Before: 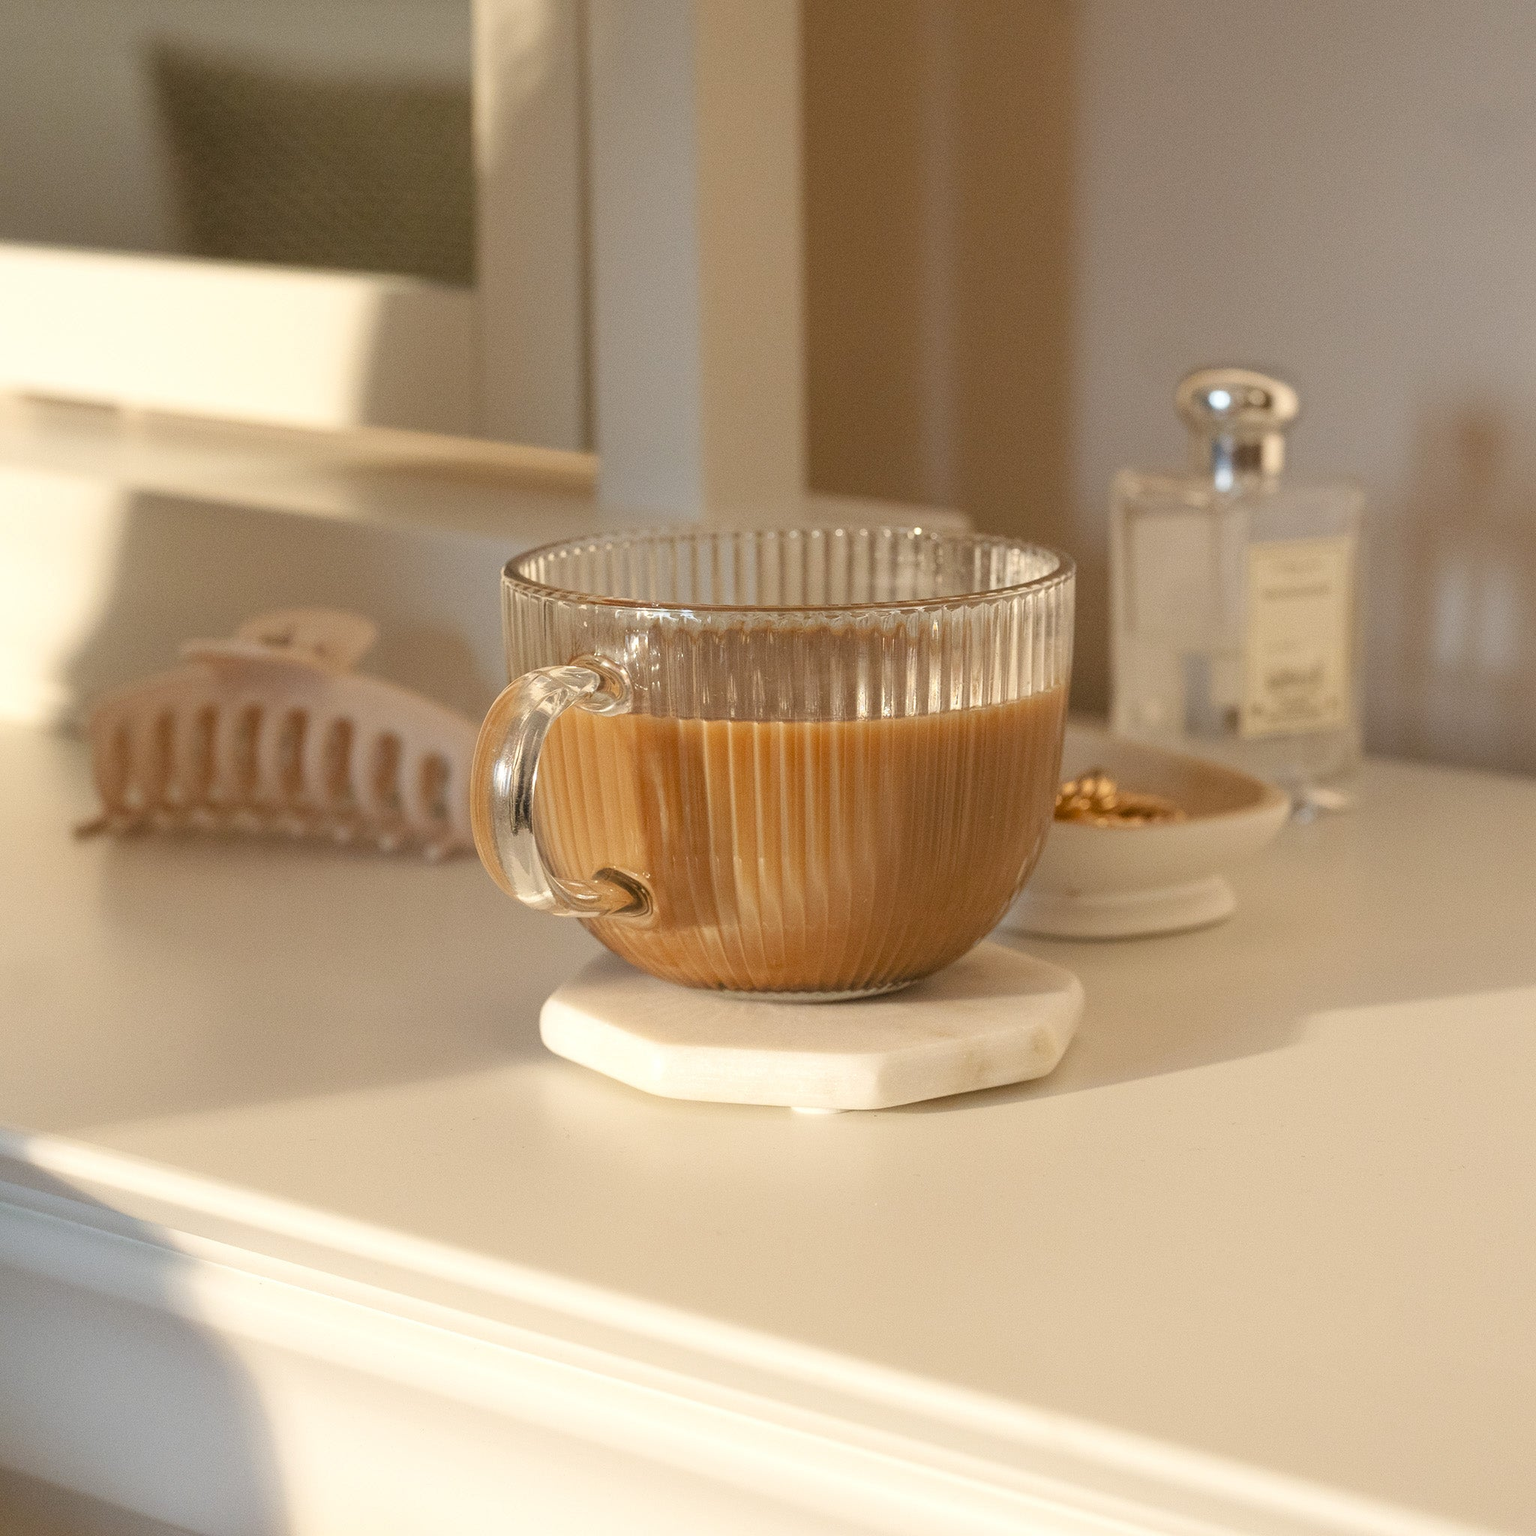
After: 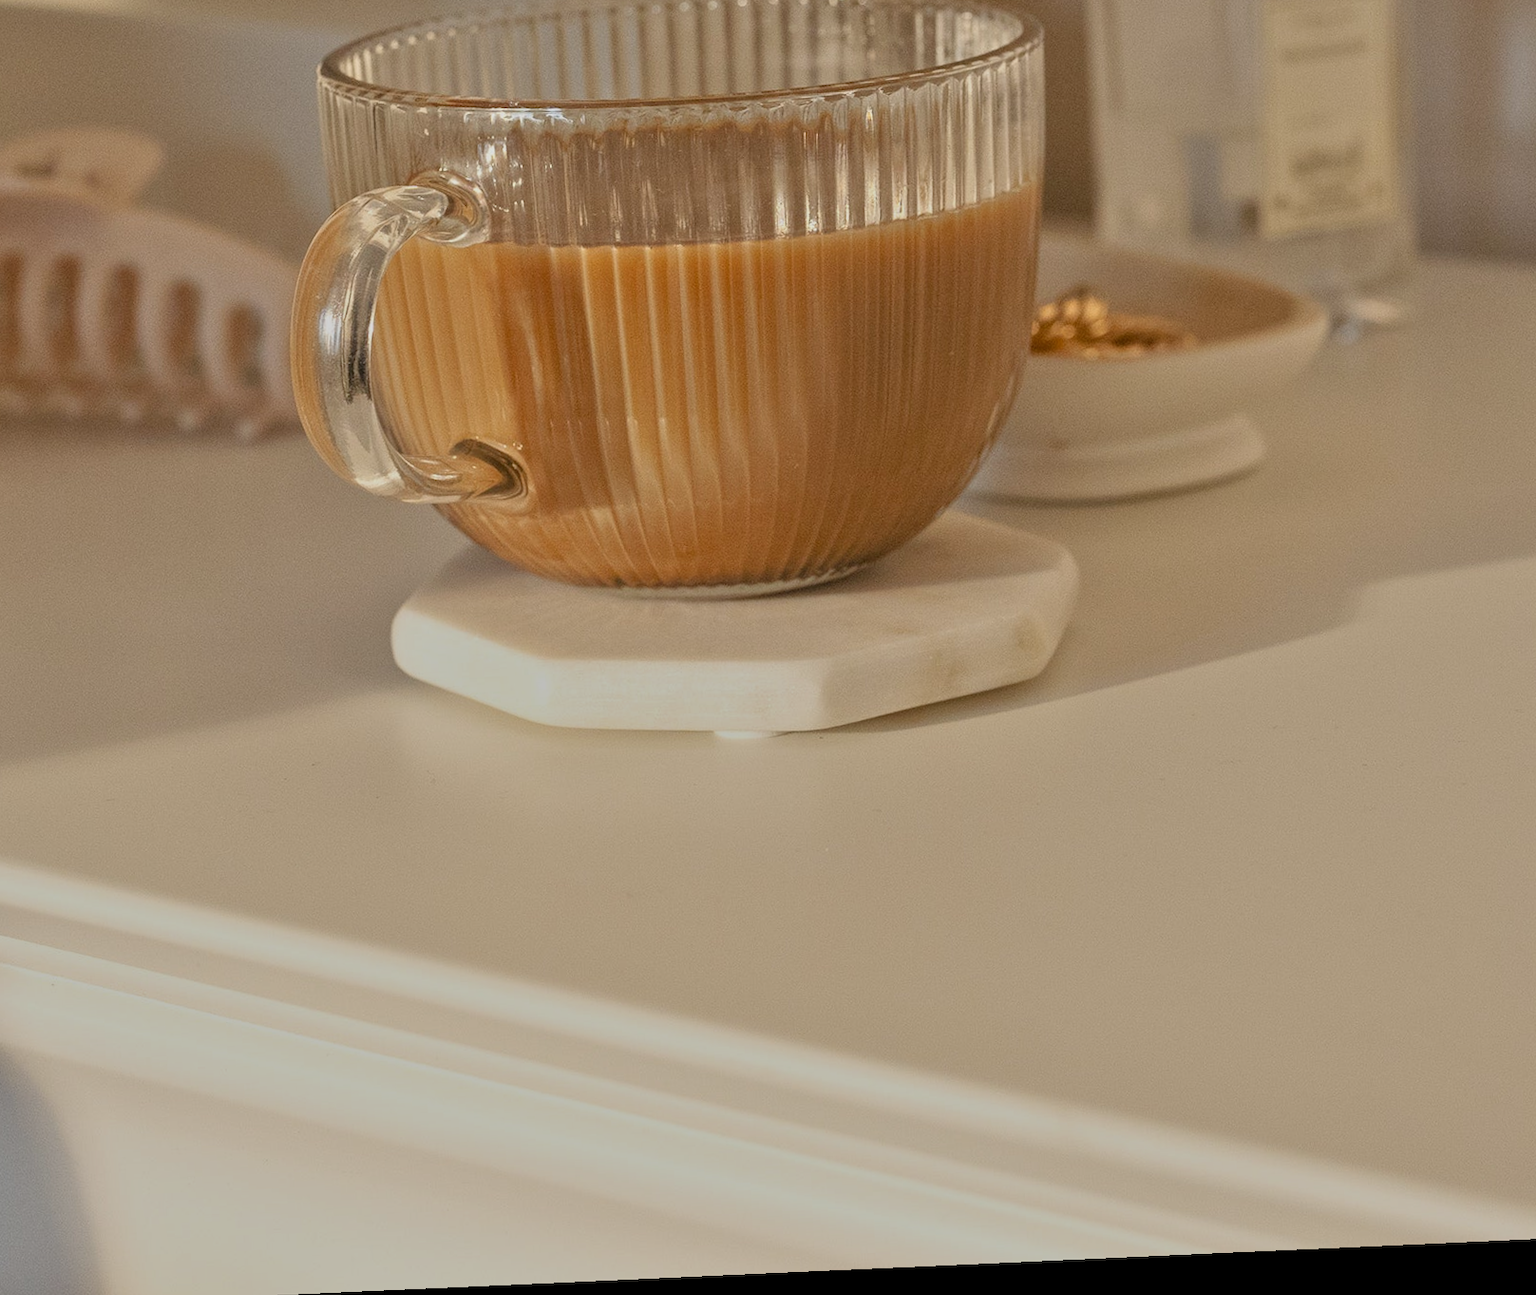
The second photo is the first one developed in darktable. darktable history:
tone equalizer: -8 EV -0.002 EV, -7 EV 0.005 EV, -6 EV -0.008 EV, -5 EV 0.007 EV, -4 EV -0.042 EV, -3 EV -0.233 EV, -2 EV -0.662 EV, -1 EV -0.983 EV, +0 EV -0.969 EV, smoothing diameter 2%, edges refinement/feathering 20, mask exposure compensation -1.57 EV, filter diffusion 5
rotate and perspective: rotation -2.56°, automatic cropping off
crop and rotate: left 17.299%, top 35.115%, right 7.015%, bottom 1.024%
